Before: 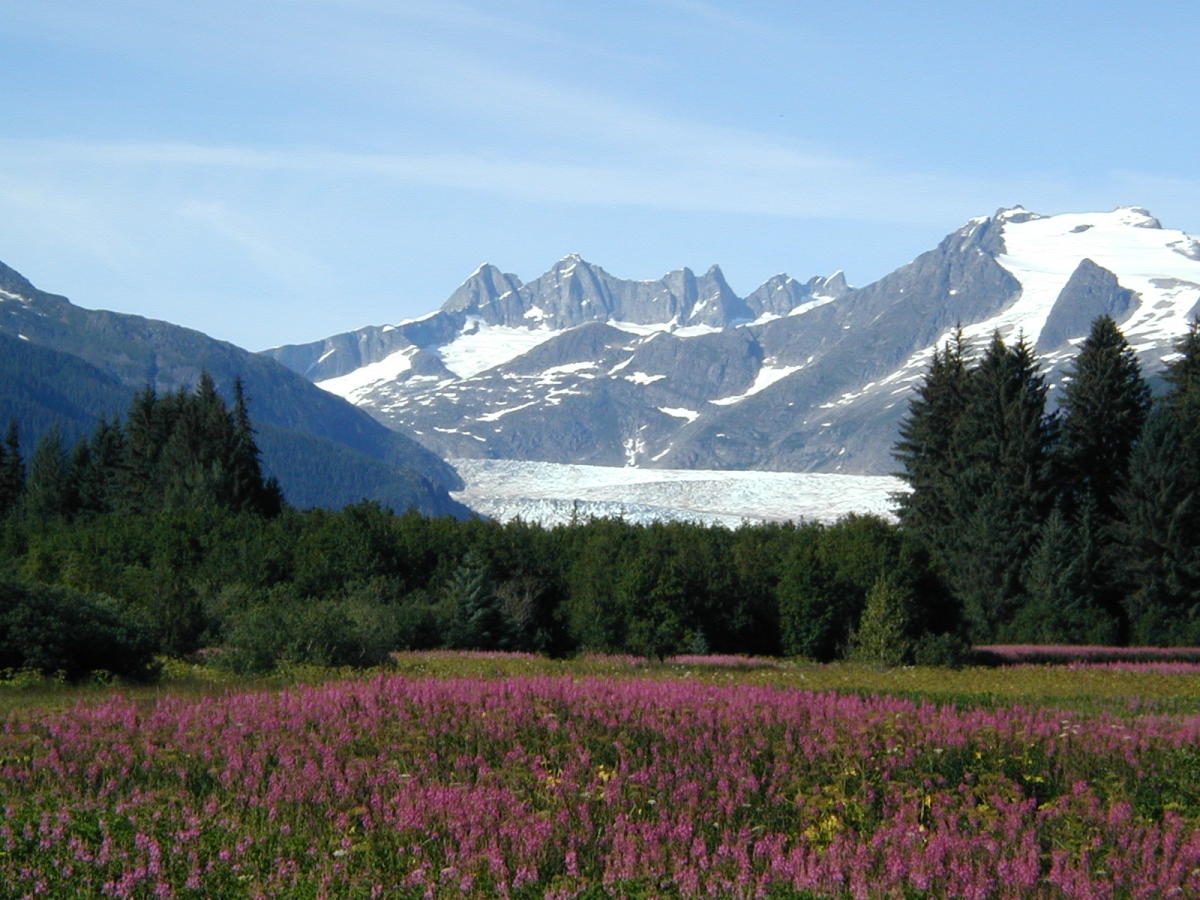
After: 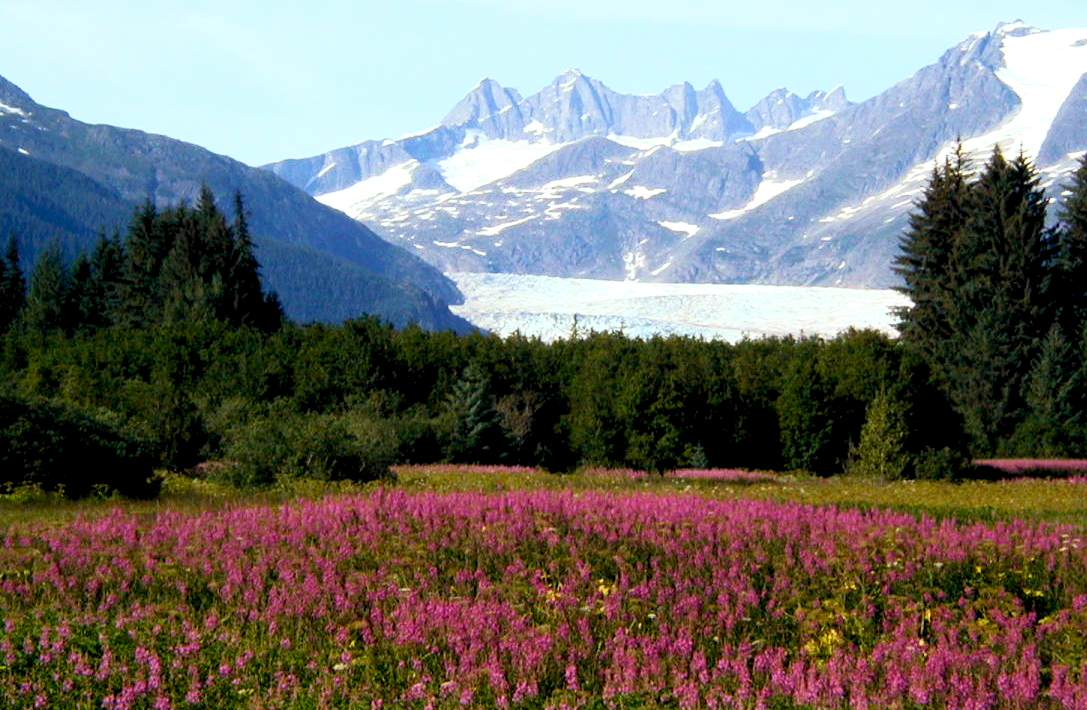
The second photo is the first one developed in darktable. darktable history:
crop: top 20.745%, right 9.405%, bottom 0.283%
exposure: black level correction 0.009, exposure 0.112 EV, compensate highlight preservation false
contrast brightness saturation: contrast 0.197, brightness 0.165, saturation 0.217
shadows and highlights: shadows 0.959, highlights 39.38
tone equalizer: edges refinement/feathering 500, mask exposure compensation -1.57 EV, preserve details no
color balance rgb: power › chroma 1.029%, power › hue 27.02°, perceptual saturation grading › global saturation -3.839%, perceptual saturation grading › shadows -1.6%, global vibrance 20%
velvia: on, module defaults
